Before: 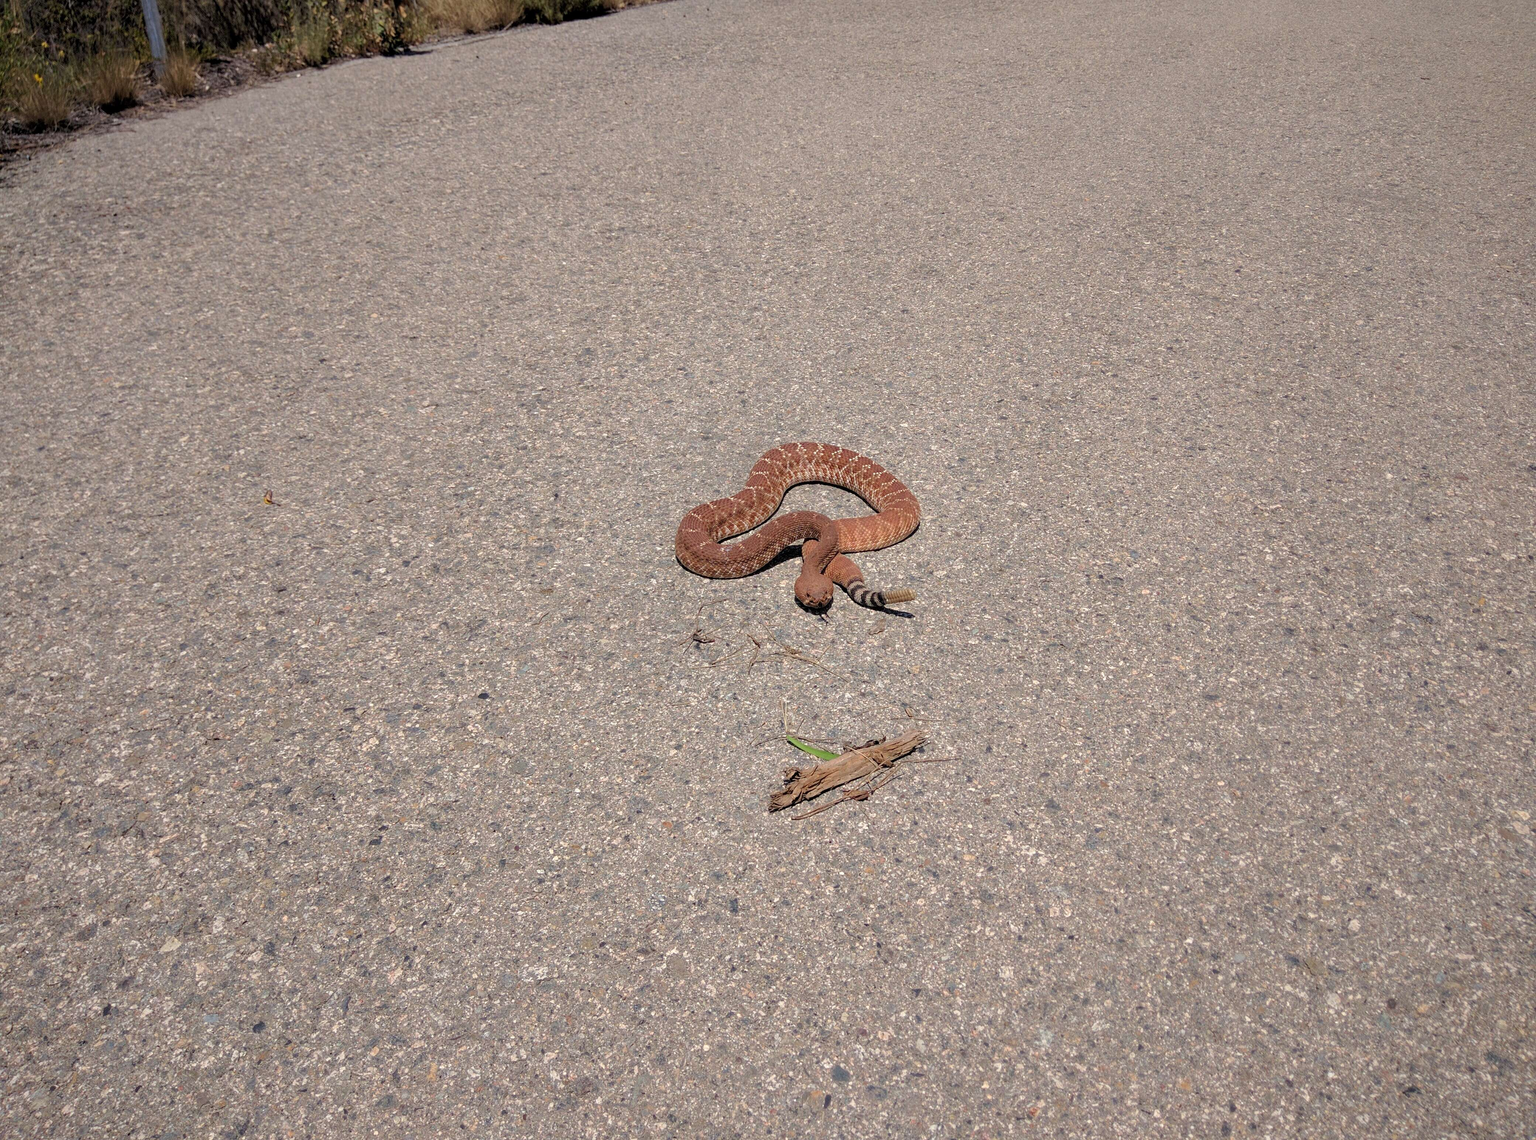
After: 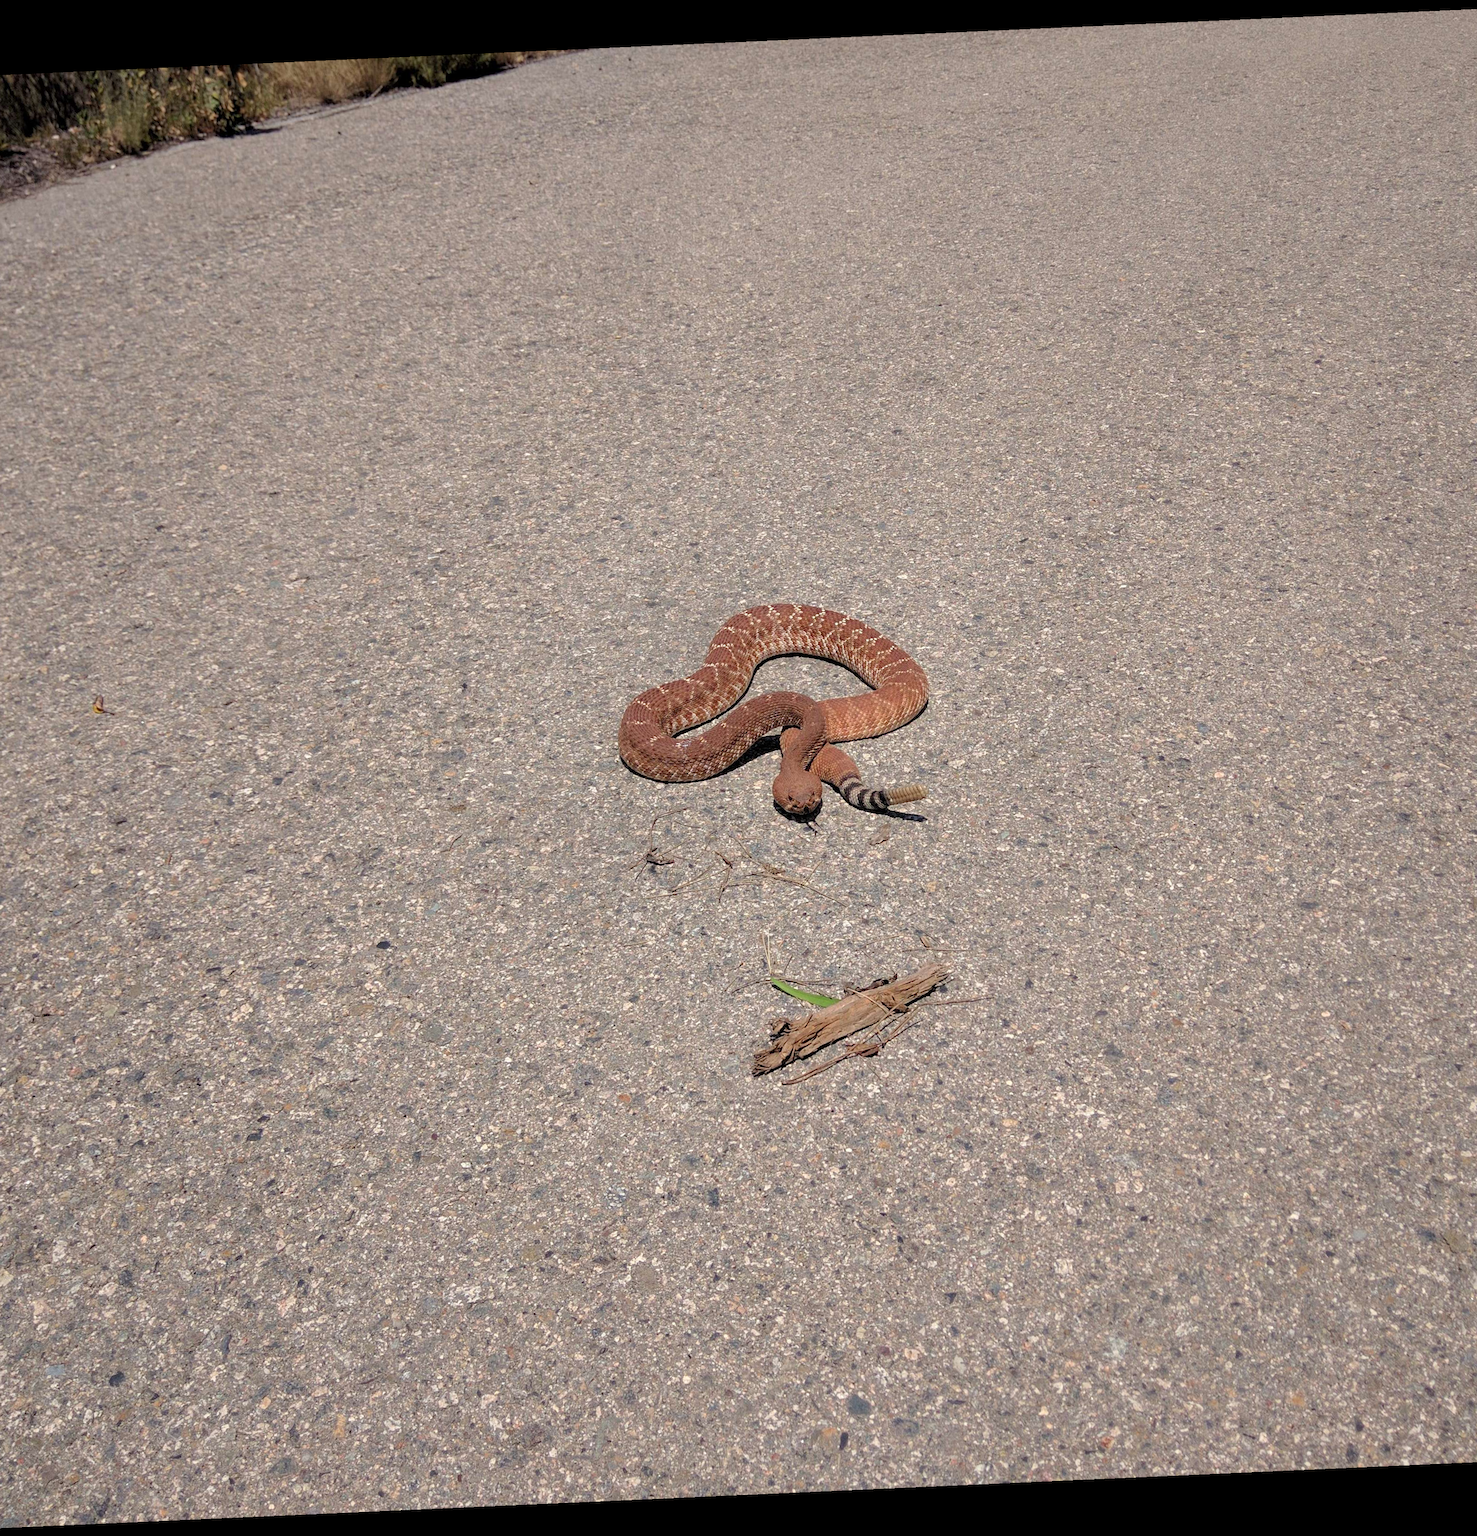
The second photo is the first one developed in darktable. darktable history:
crop: left 13.443%, right 13.31%
rotate and perspective: rotation -2.56°, automatic cropping off
